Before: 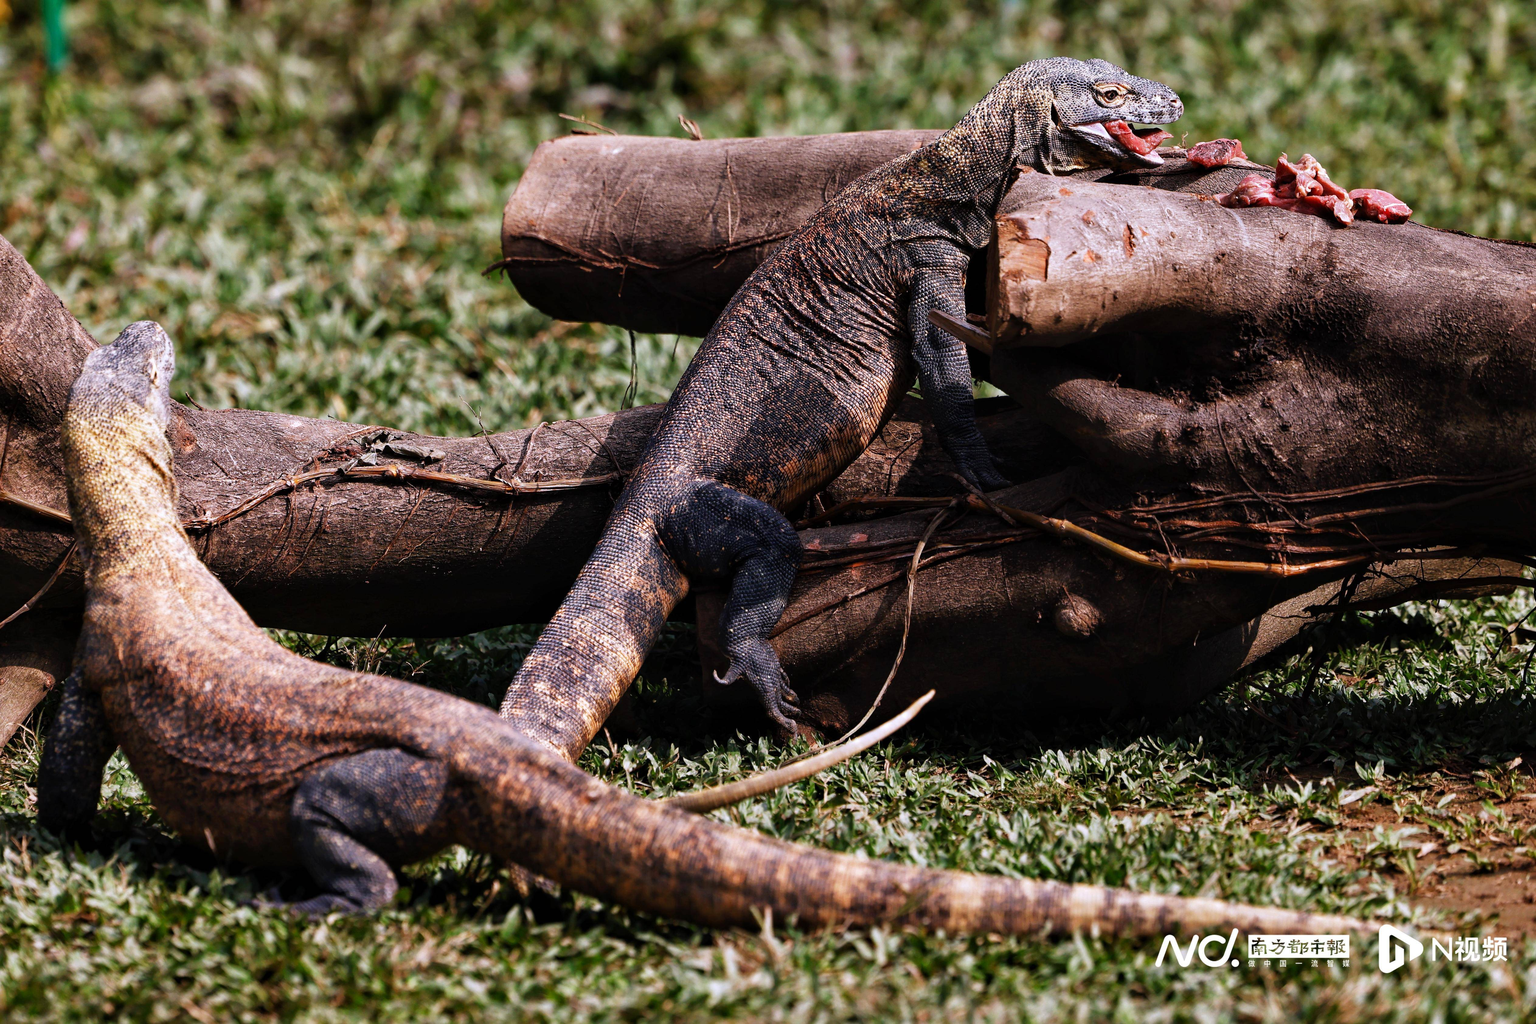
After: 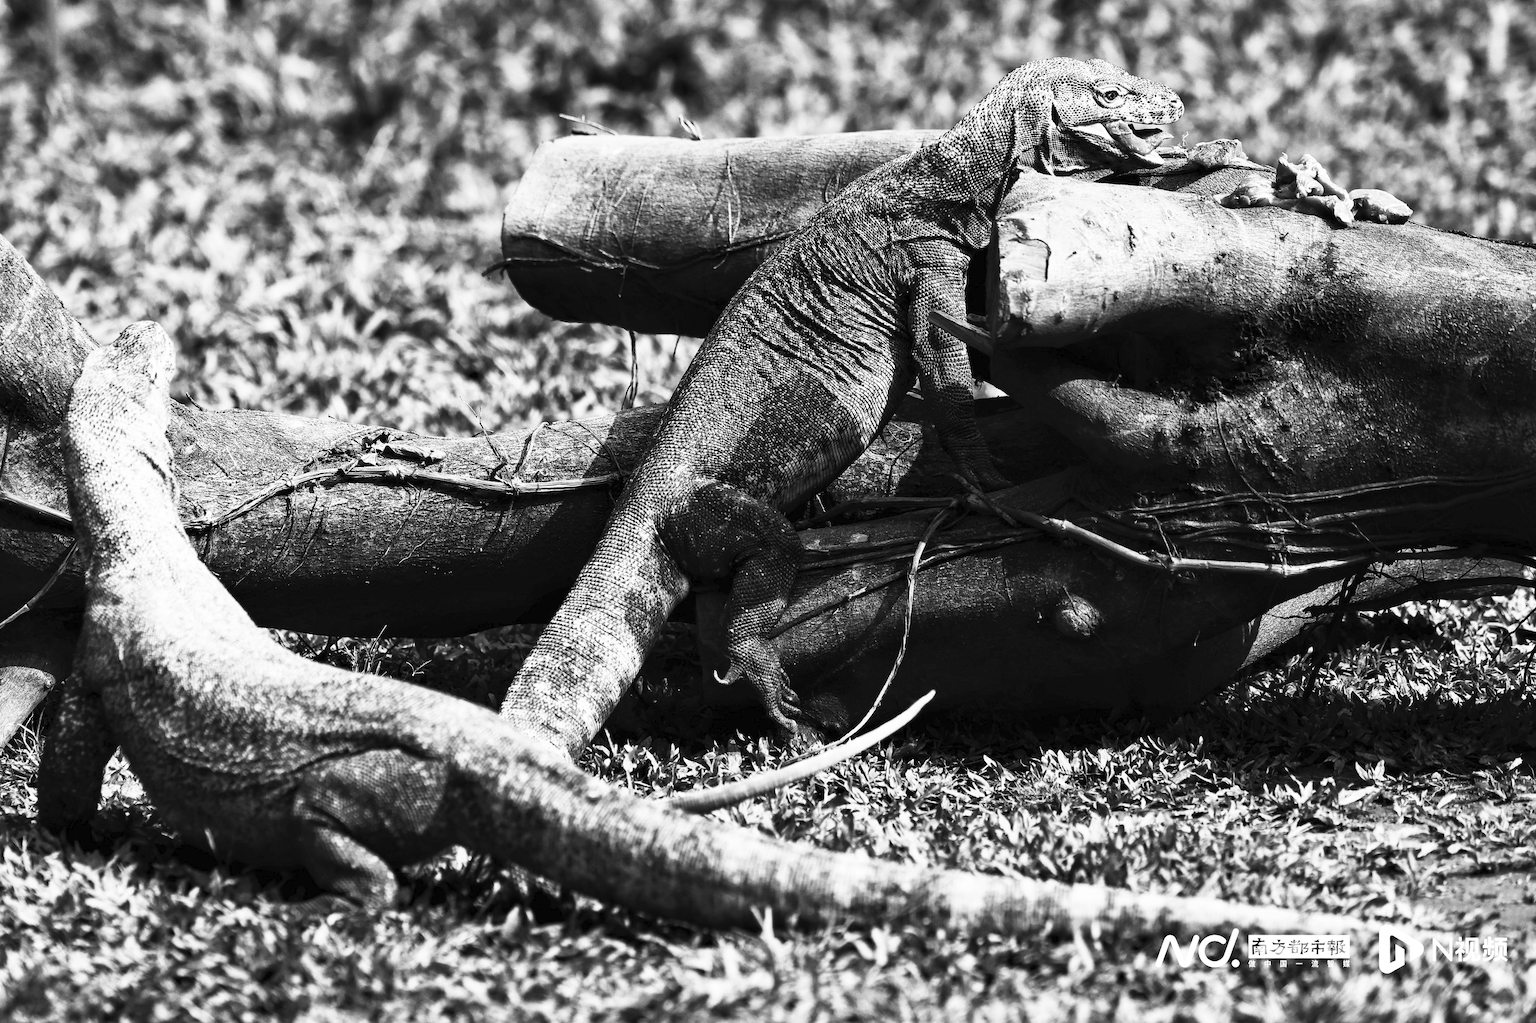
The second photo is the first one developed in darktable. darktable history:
contrast brightness saturation: contrast 0.529, brightness 0.451, saturation -0.999
